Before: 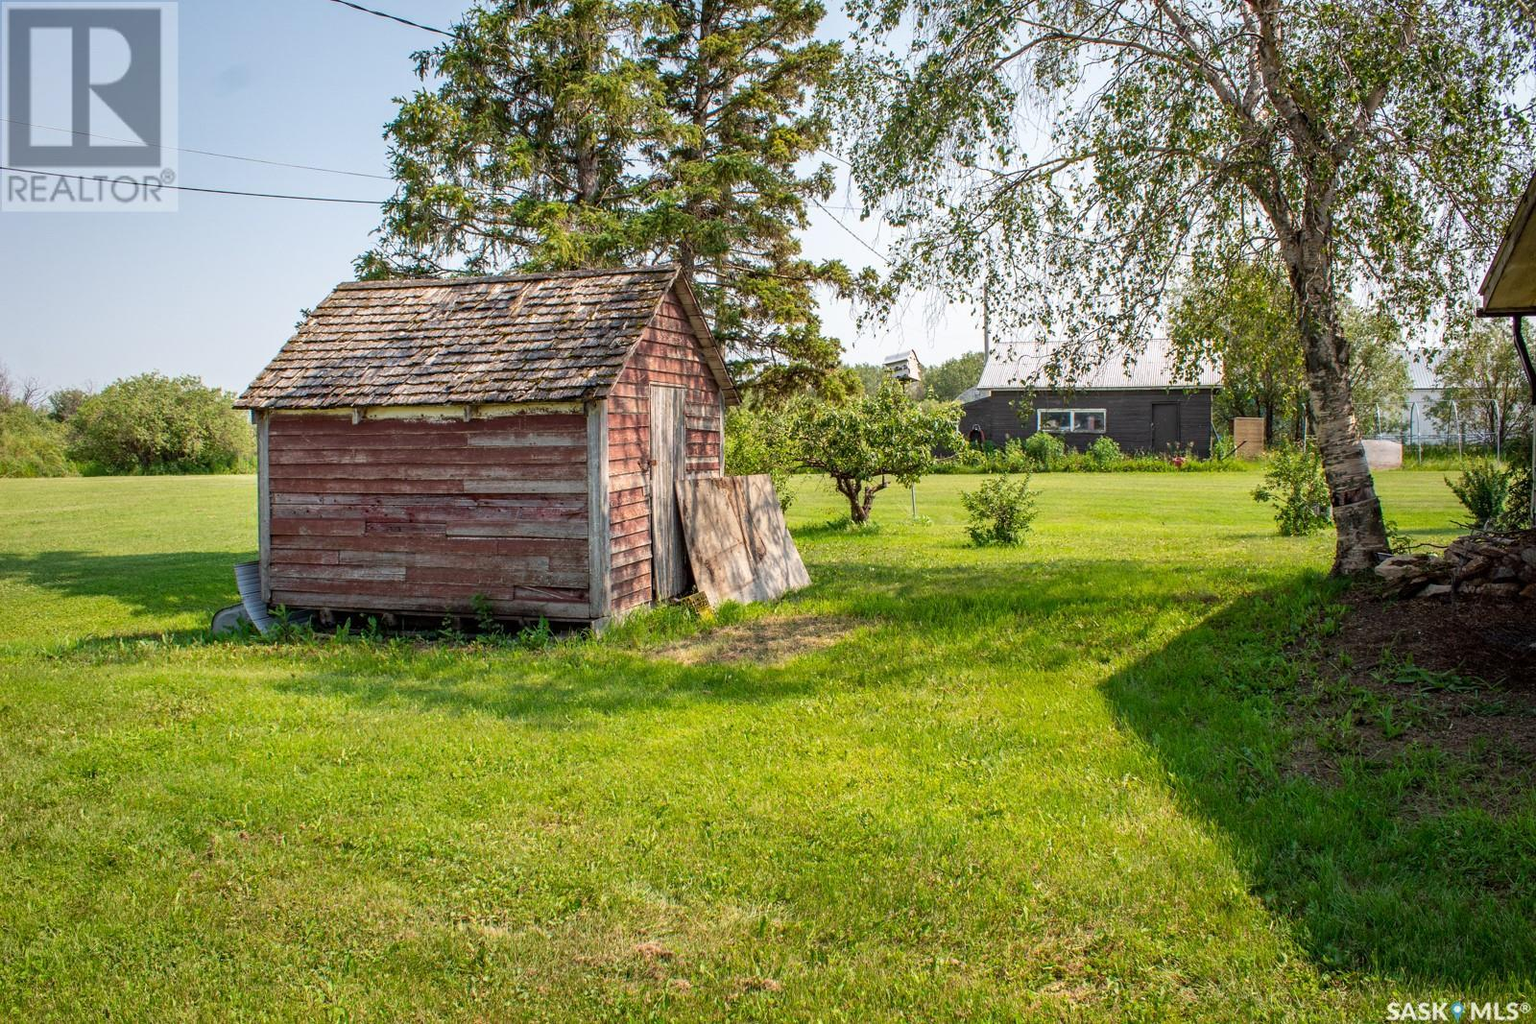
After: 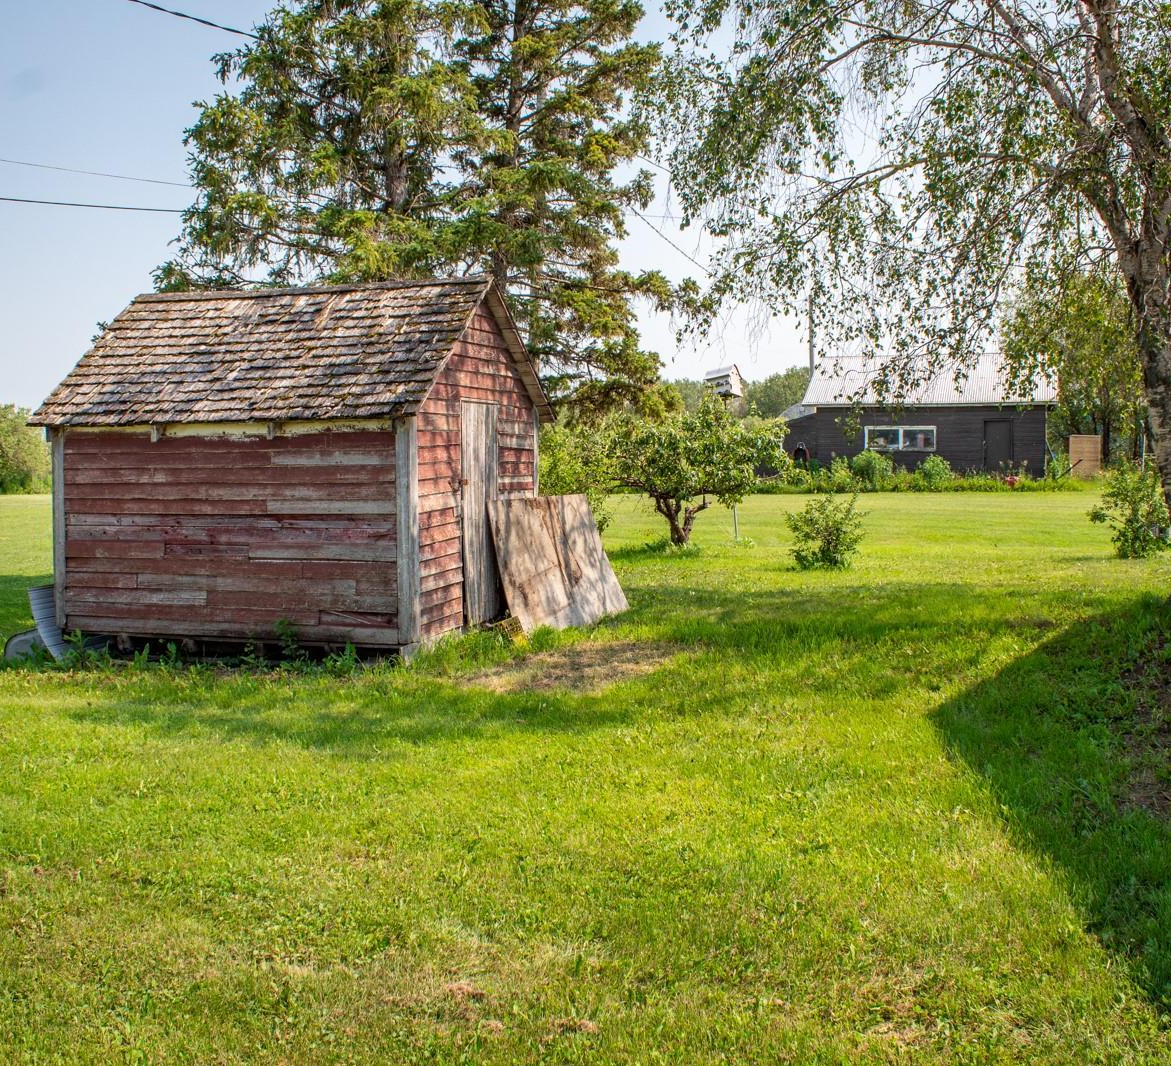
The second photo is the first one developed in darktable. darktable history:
crop: left 13.525%, top 0%, right 13.229%
